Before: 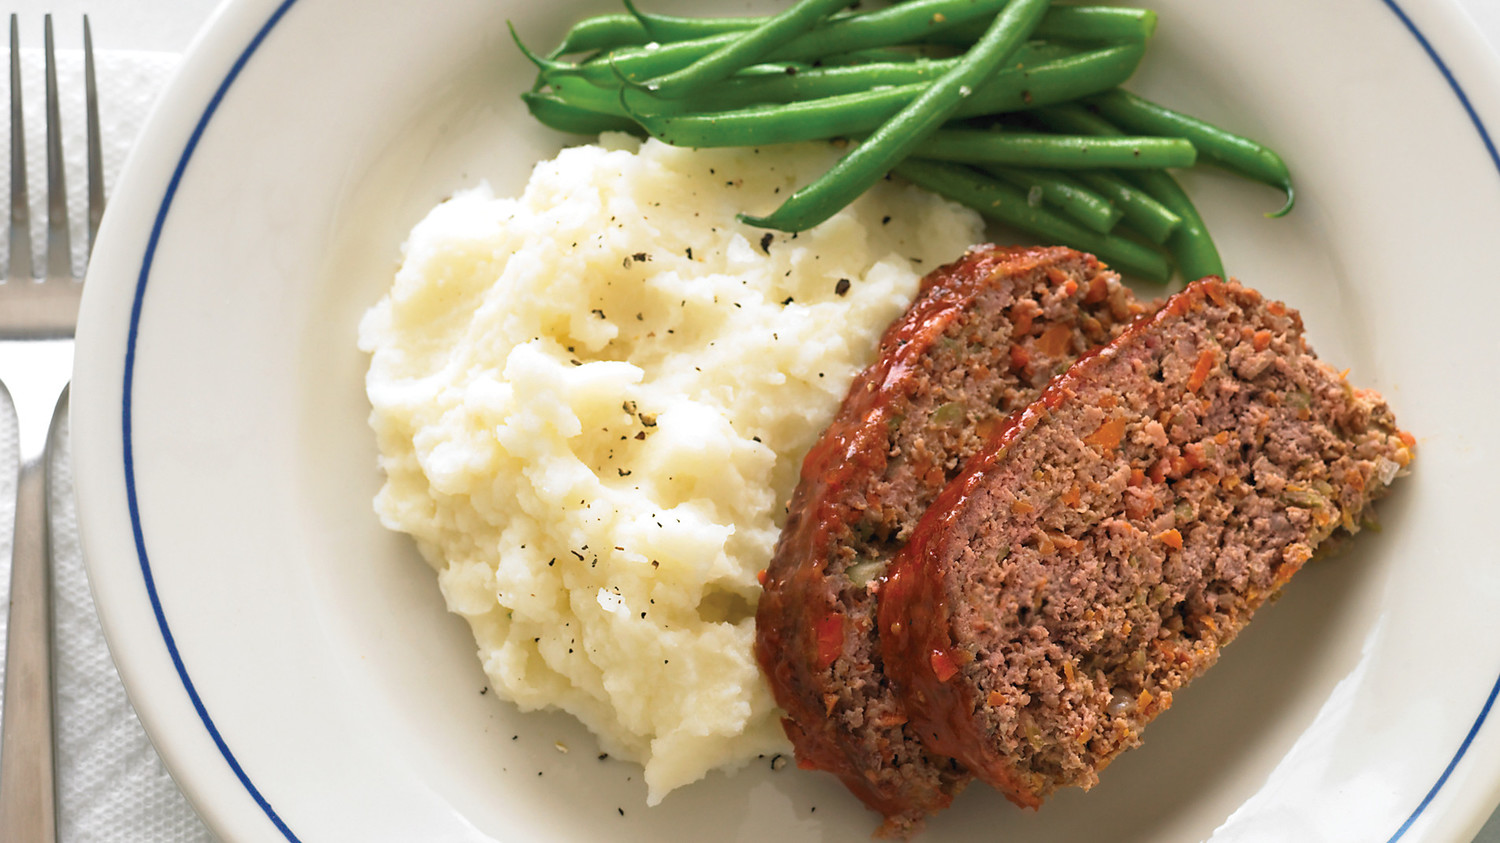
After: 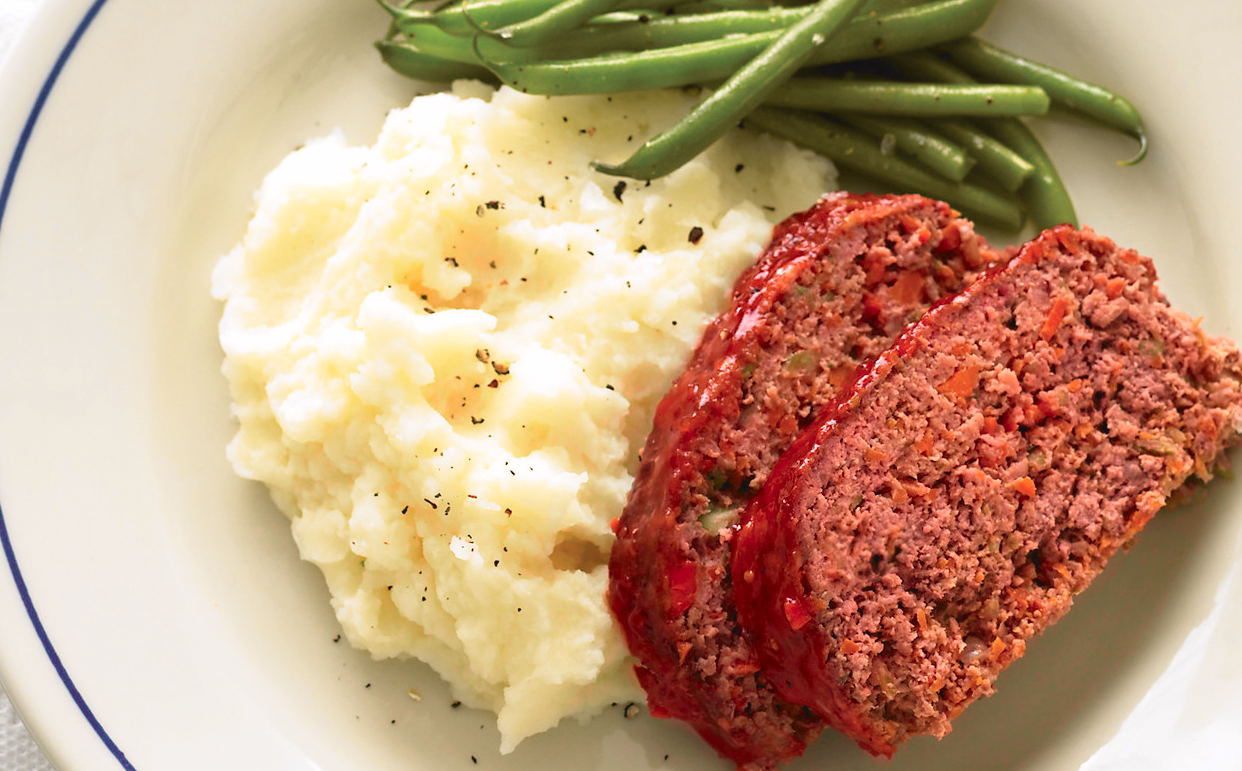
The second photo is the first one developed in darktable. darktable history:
tone curve: curves: ch0 [(0, 0.036) (0.119, 0.115) (0.466, 0.498) (0.715, 0.767) (0.817, 0.865) (1, 0.998)]; ch1 [(0, 0) (0.377, 0.424) (0.442, 0.491) (0.487, 0.502) (0.514, 0.512) (0.536, 0.577) (0.66, 0.724) (1, 1)]; ch2 [(0, 0) (0.38, 0.405) (0.463, 0.443) (0.492, 0.486) (0.526, 0.541) (0.578, 0.598) (1, 1)], color space Lab, independent channels, preserve colors none
crop: left 9.807%, top 6.259%, right 7.334%, bottom 2.177%
